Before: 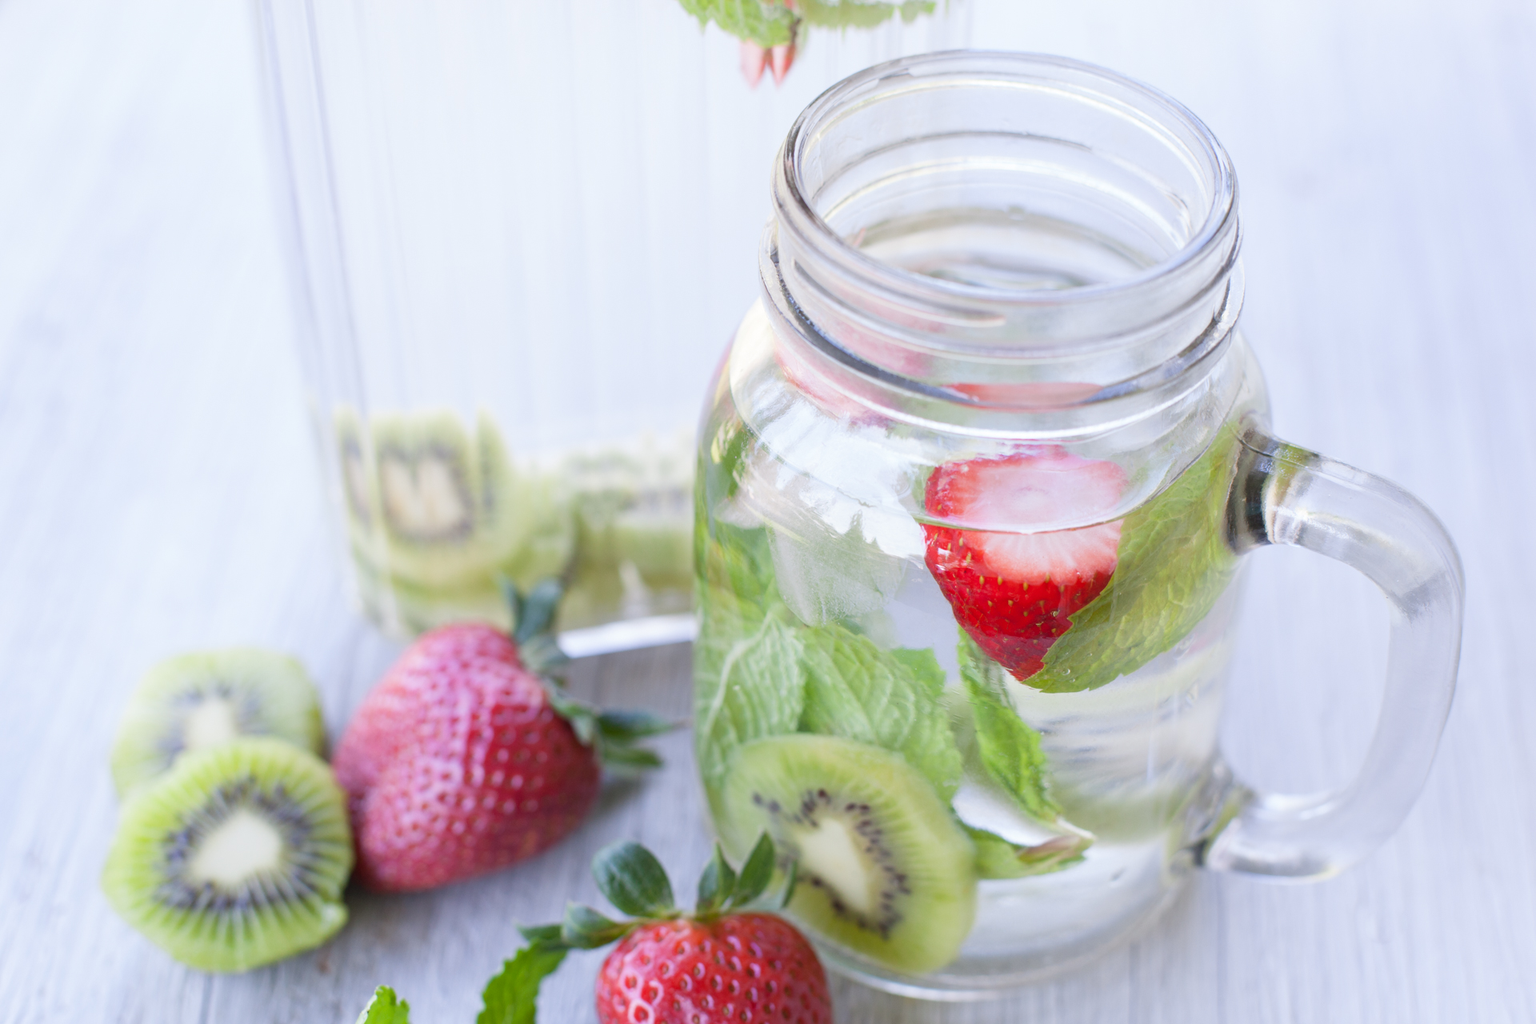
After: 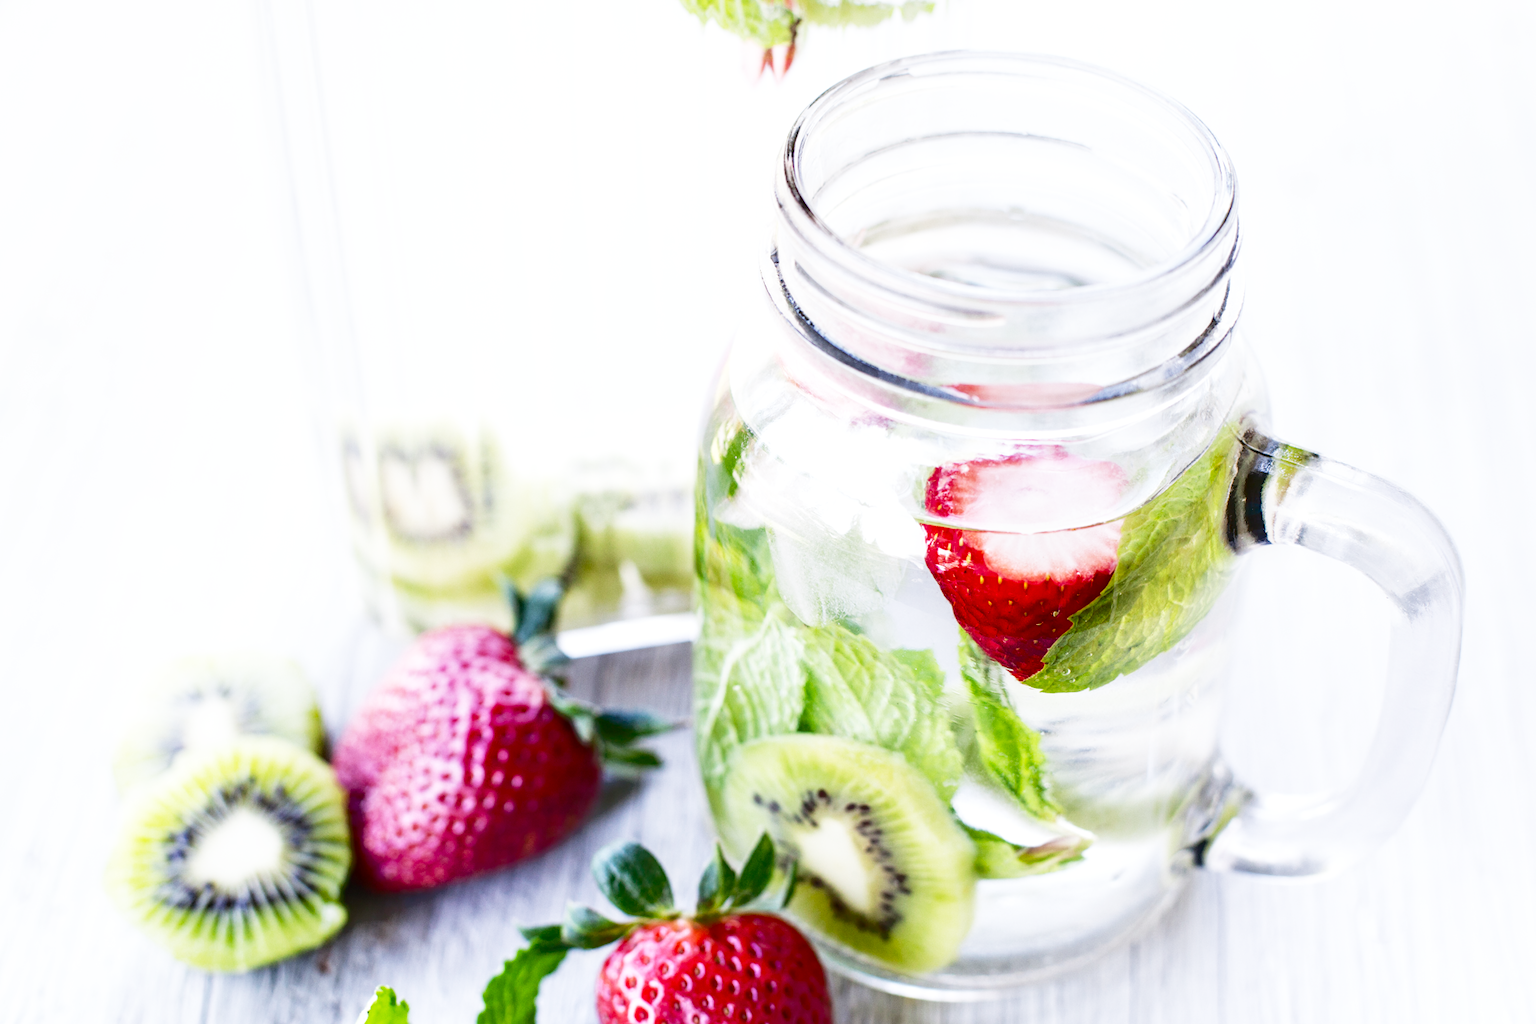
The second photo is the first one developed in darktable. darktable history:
local contrast: on, module defaults
base curve: curves: ch0 [(0, 0) (0.026, 0.03) (0.109, 0.232) (0.351, 0.748) (0.669, 0.968) (1, 1)], preserve colors none
shadows and highlights: radius 337.17, shadows 29.01, soften with gaussian
